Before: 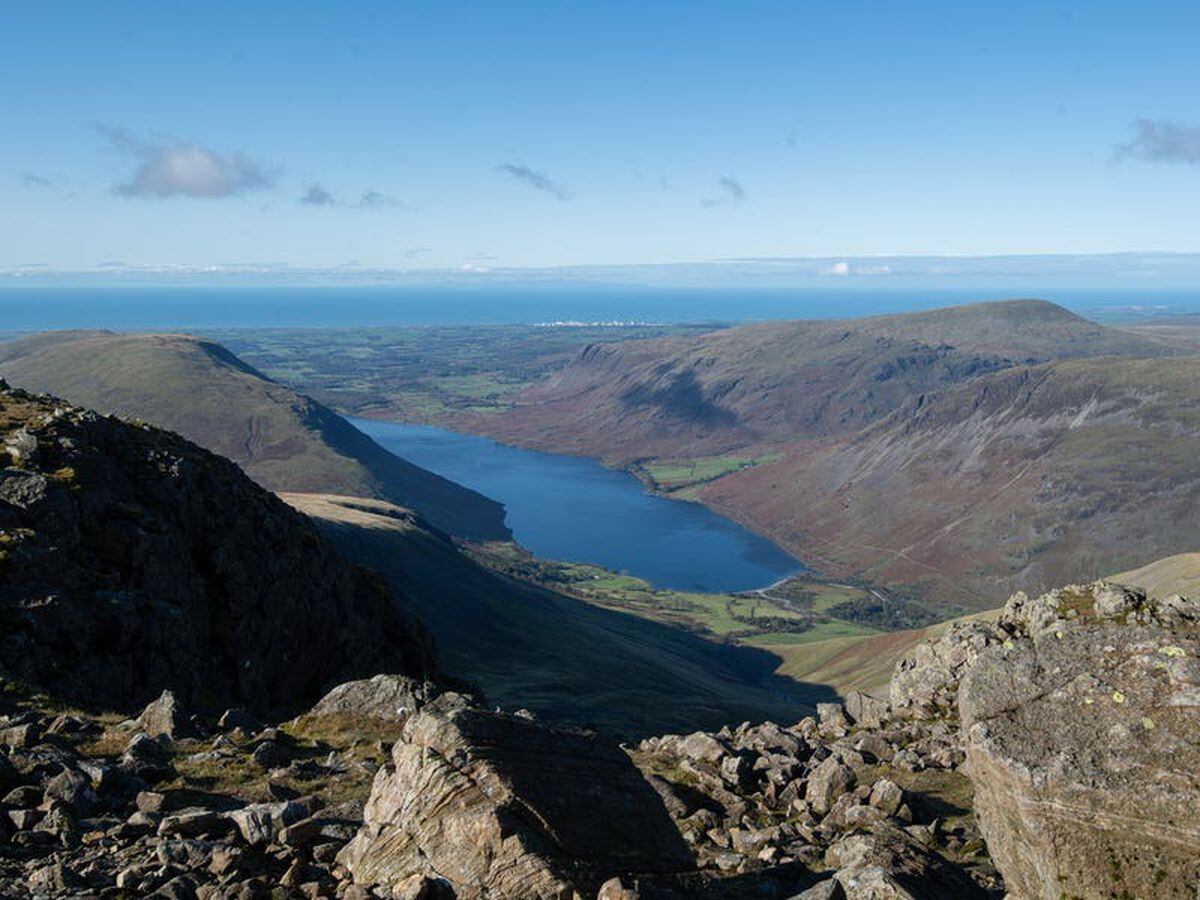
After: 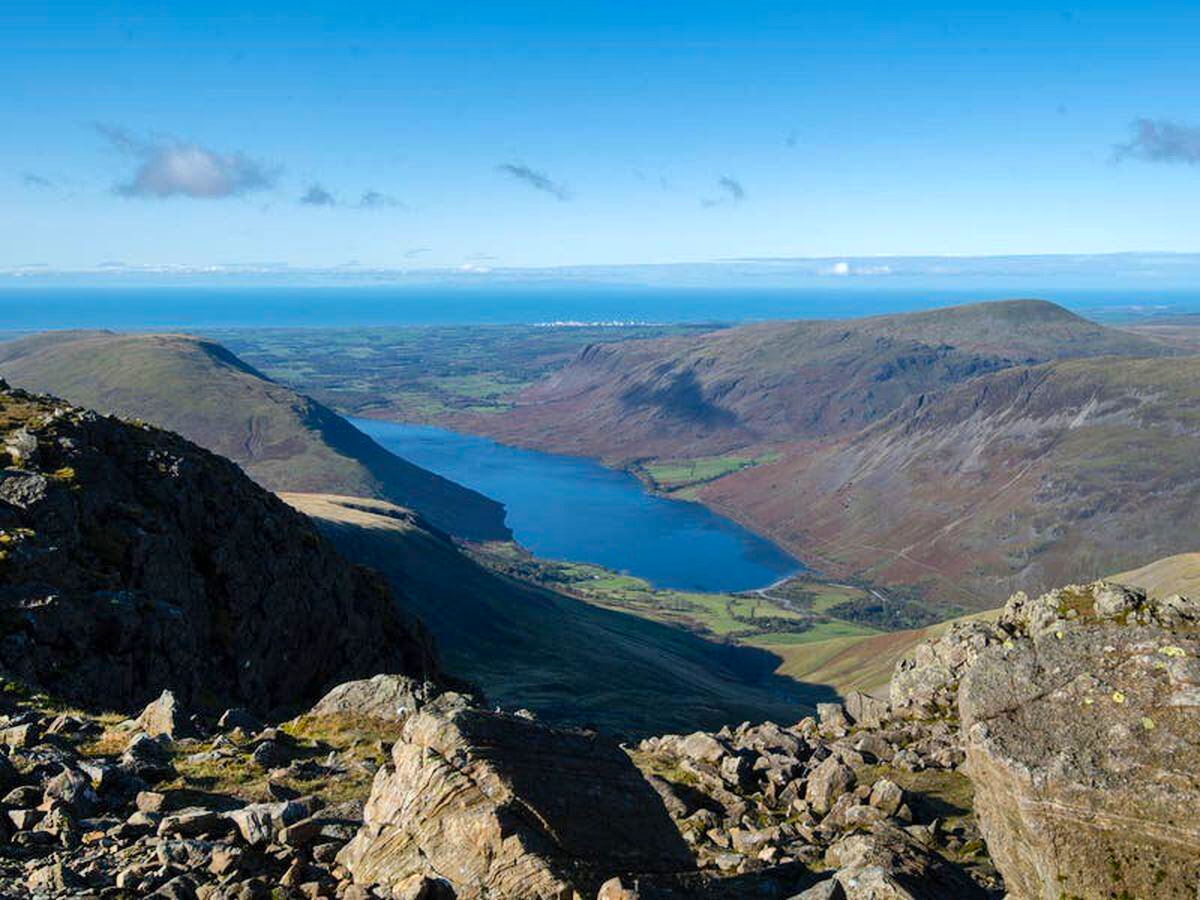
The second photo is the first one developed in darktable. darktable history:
exposure: exposure 0.2 EV, compensate highlight preservation false
local contrast: mode bilateral grid, contrast 15, coarseness 36, detail 105%, midtone range 0.2
color balance rgb: perceptual saturation grading › global saturation 20%, global vibrance 20%
shadows and highlights: radius 133.83, soften with gaussian
